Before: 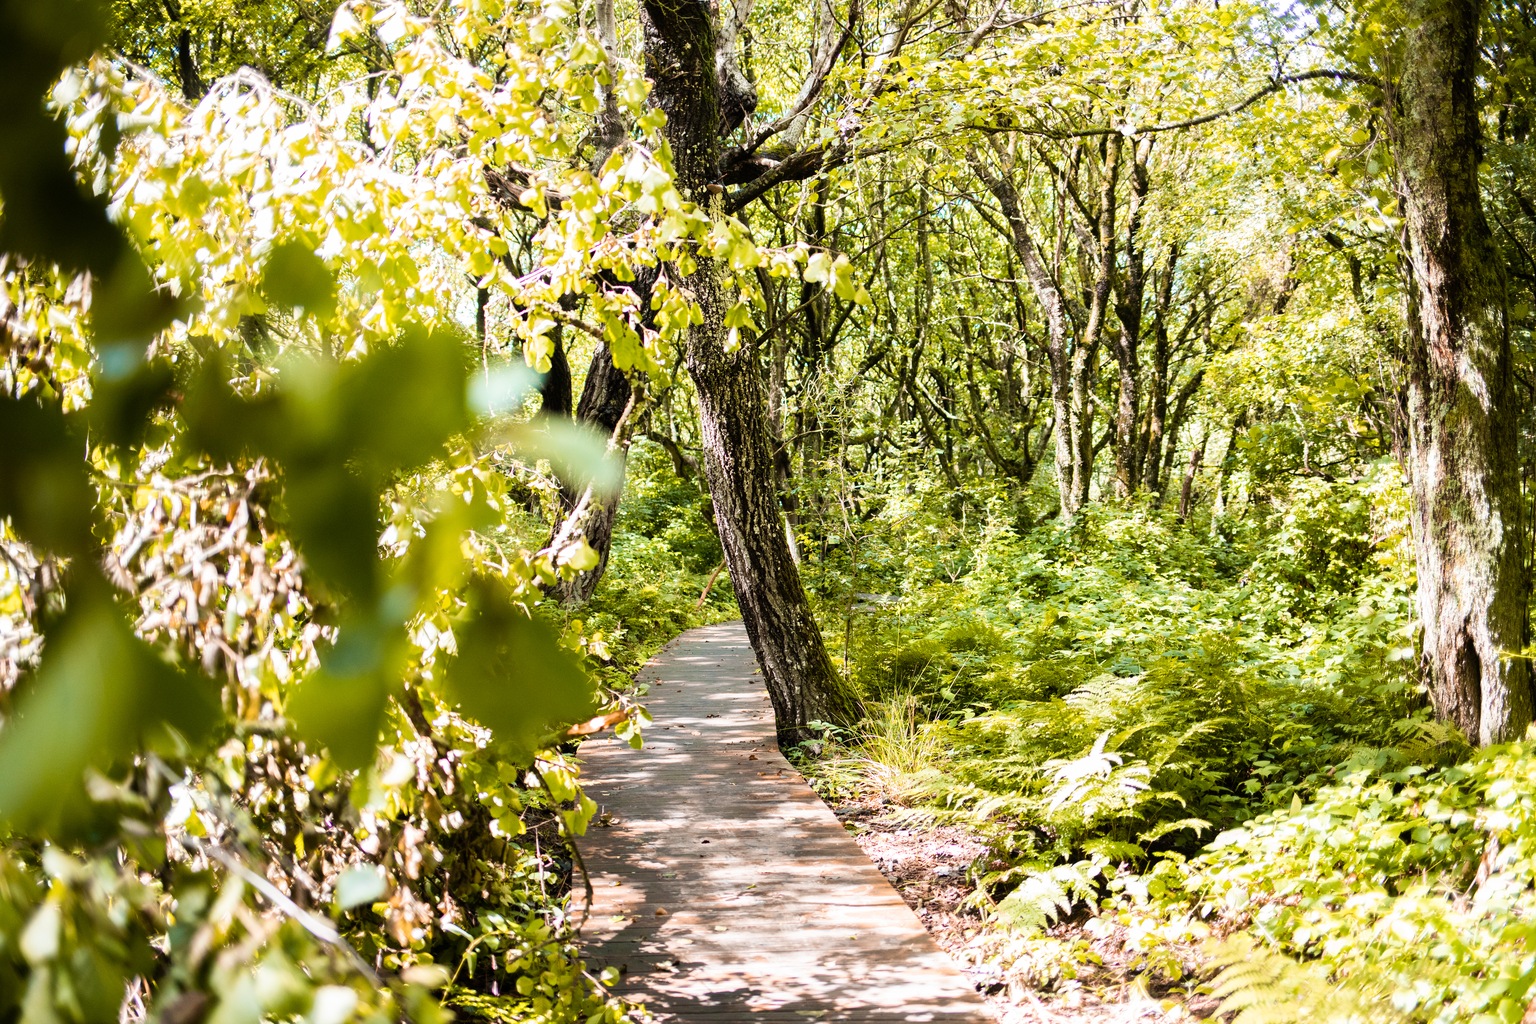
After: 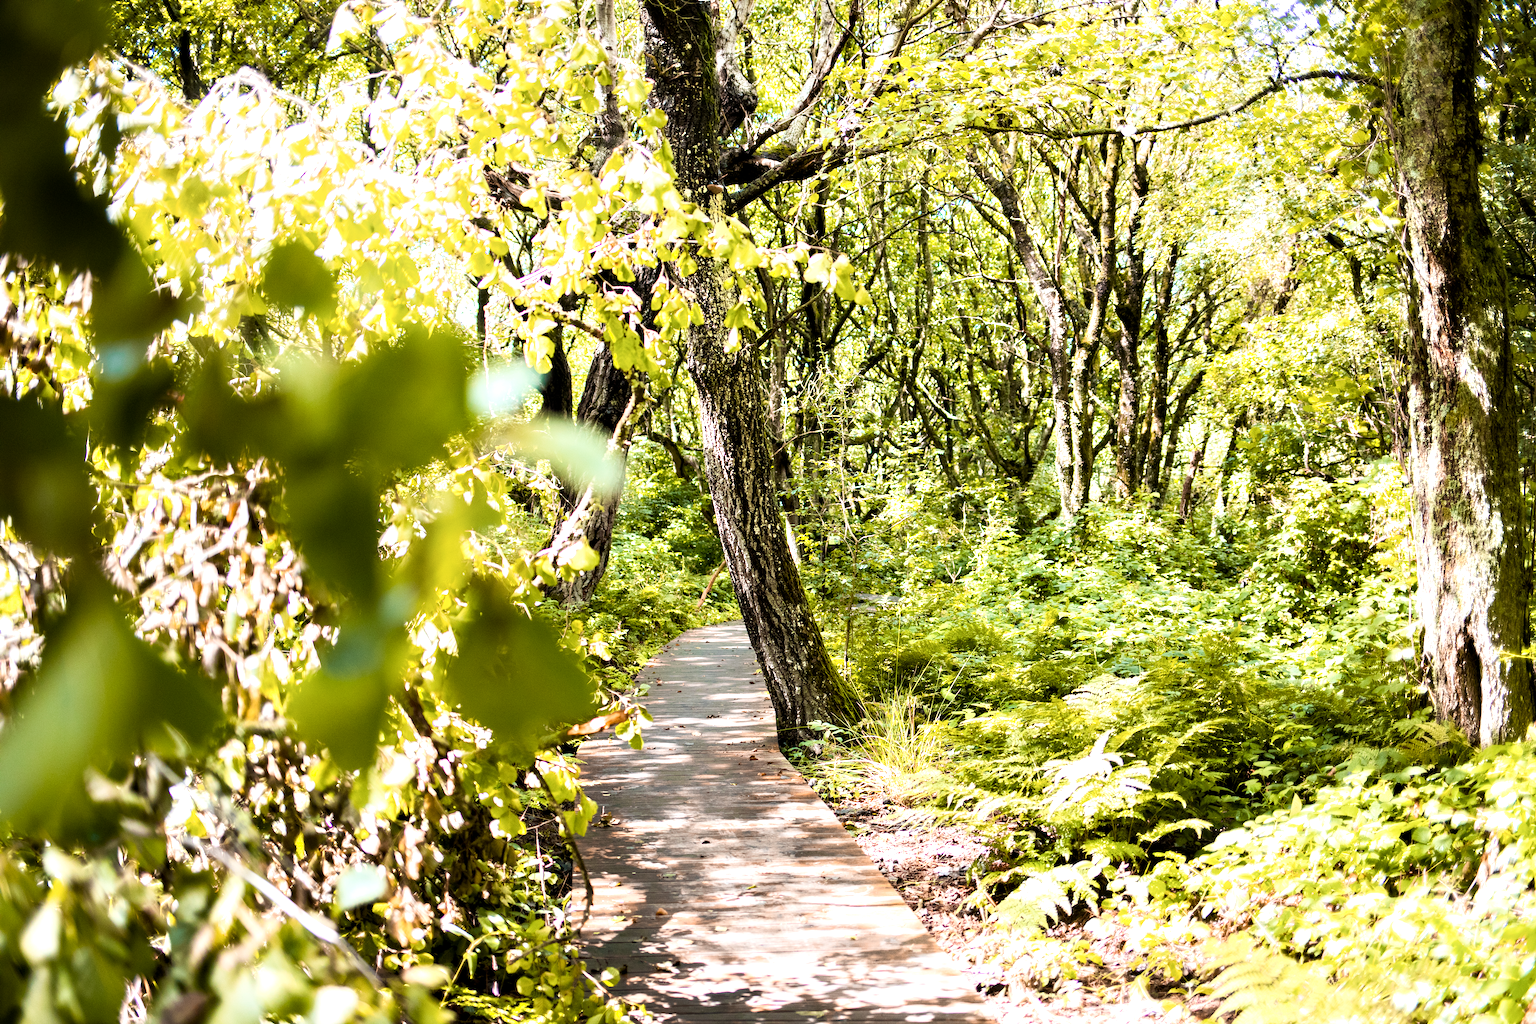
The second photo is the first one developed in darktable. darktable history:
shadows and highlights: shadows 0, highlights 40
exposure: exposure 0.2 EV, compensate highlight preservation false
contrast equalizer: octaves 7, y [[0.6 ×6], [0.55 ×6], [0 ×6], [0 ×6], [0 ×6]], mix 0.29
